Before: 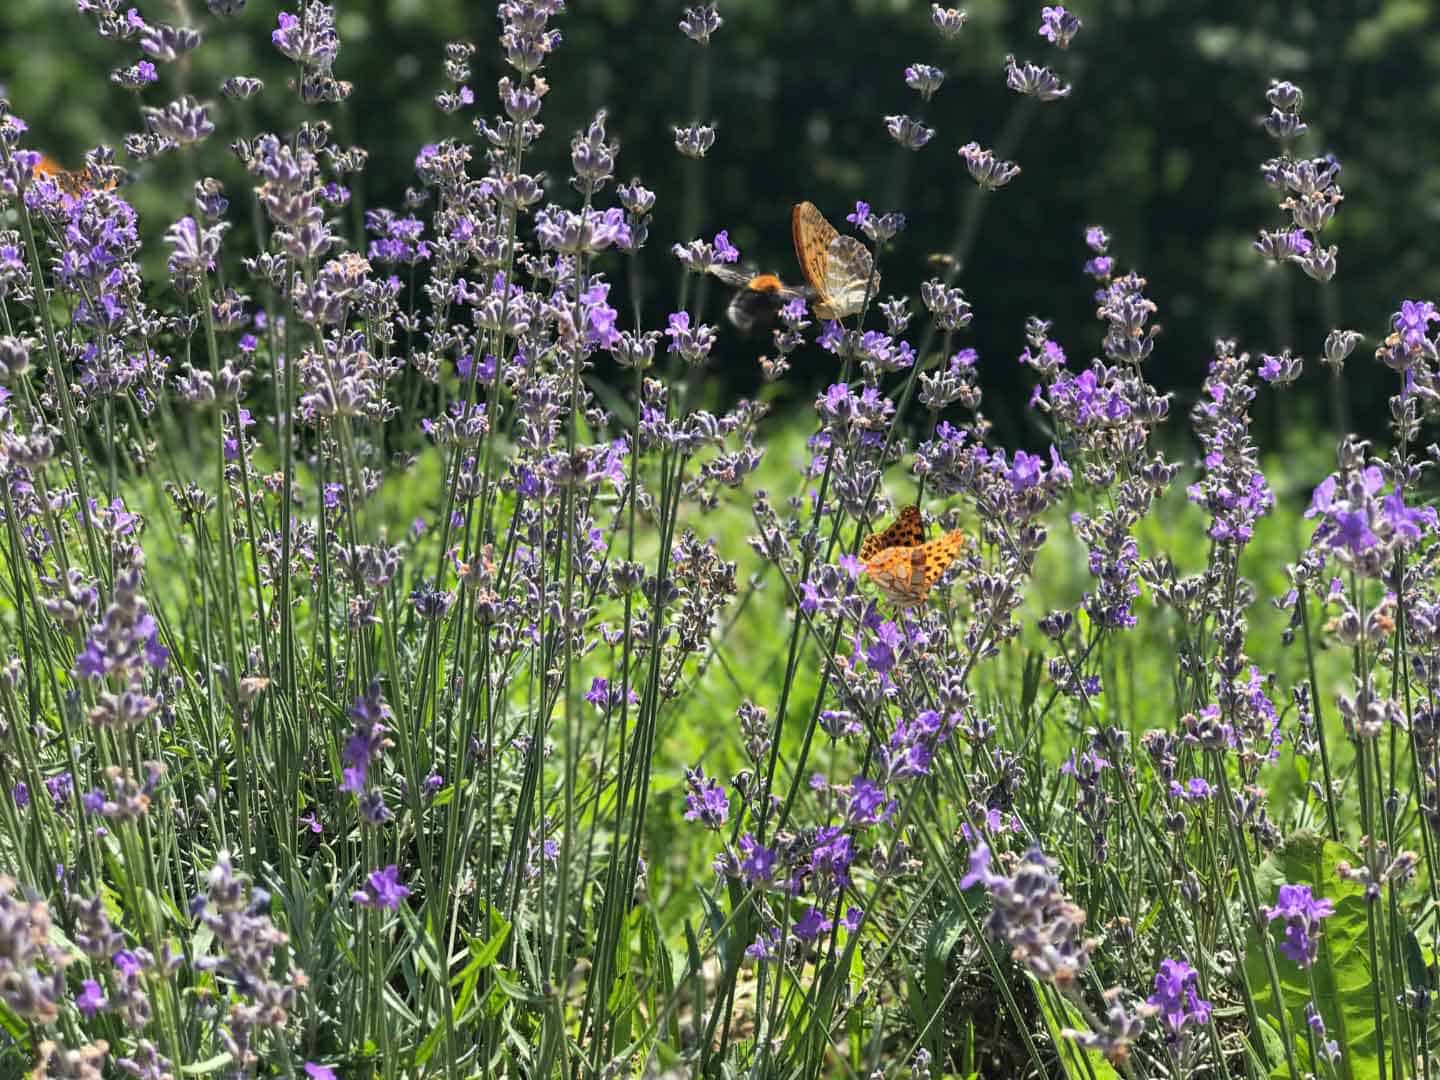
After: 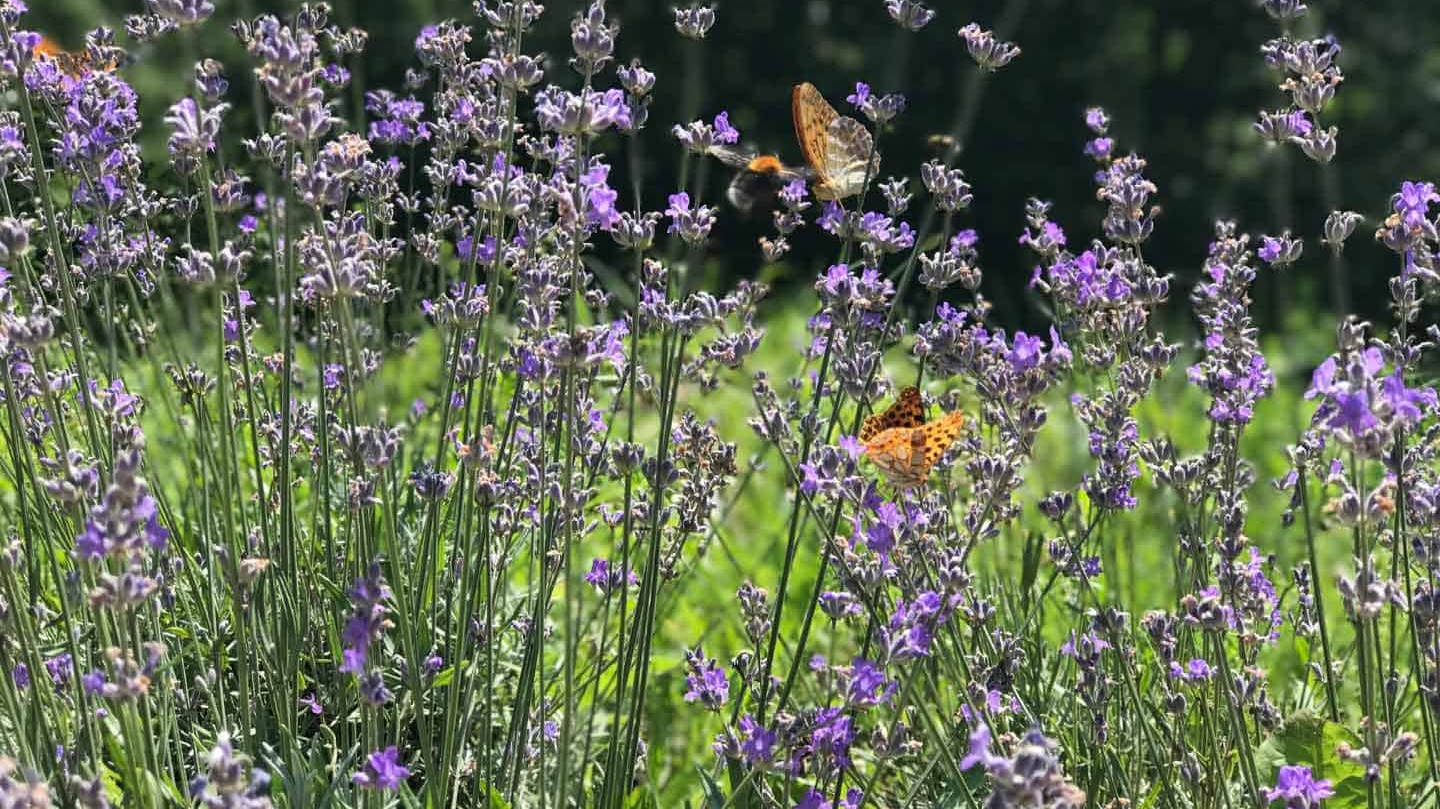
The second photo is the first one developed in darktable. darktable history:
crop: top 11.052%, bottom 13.958%
